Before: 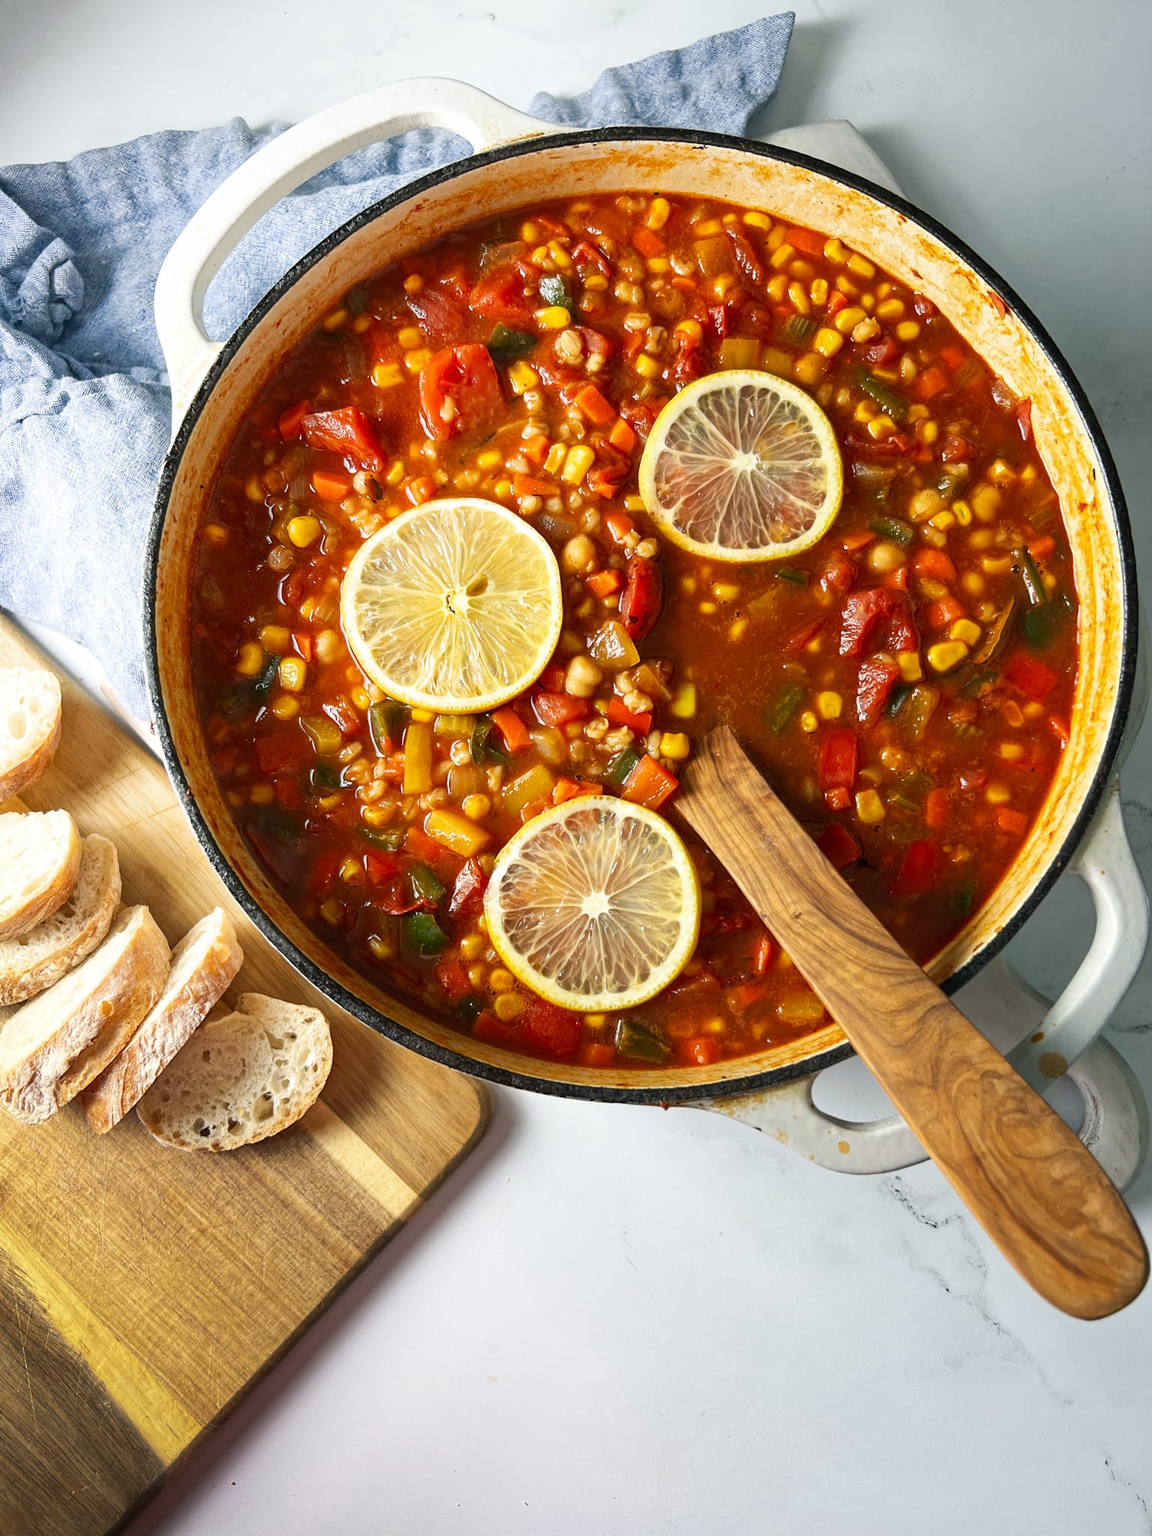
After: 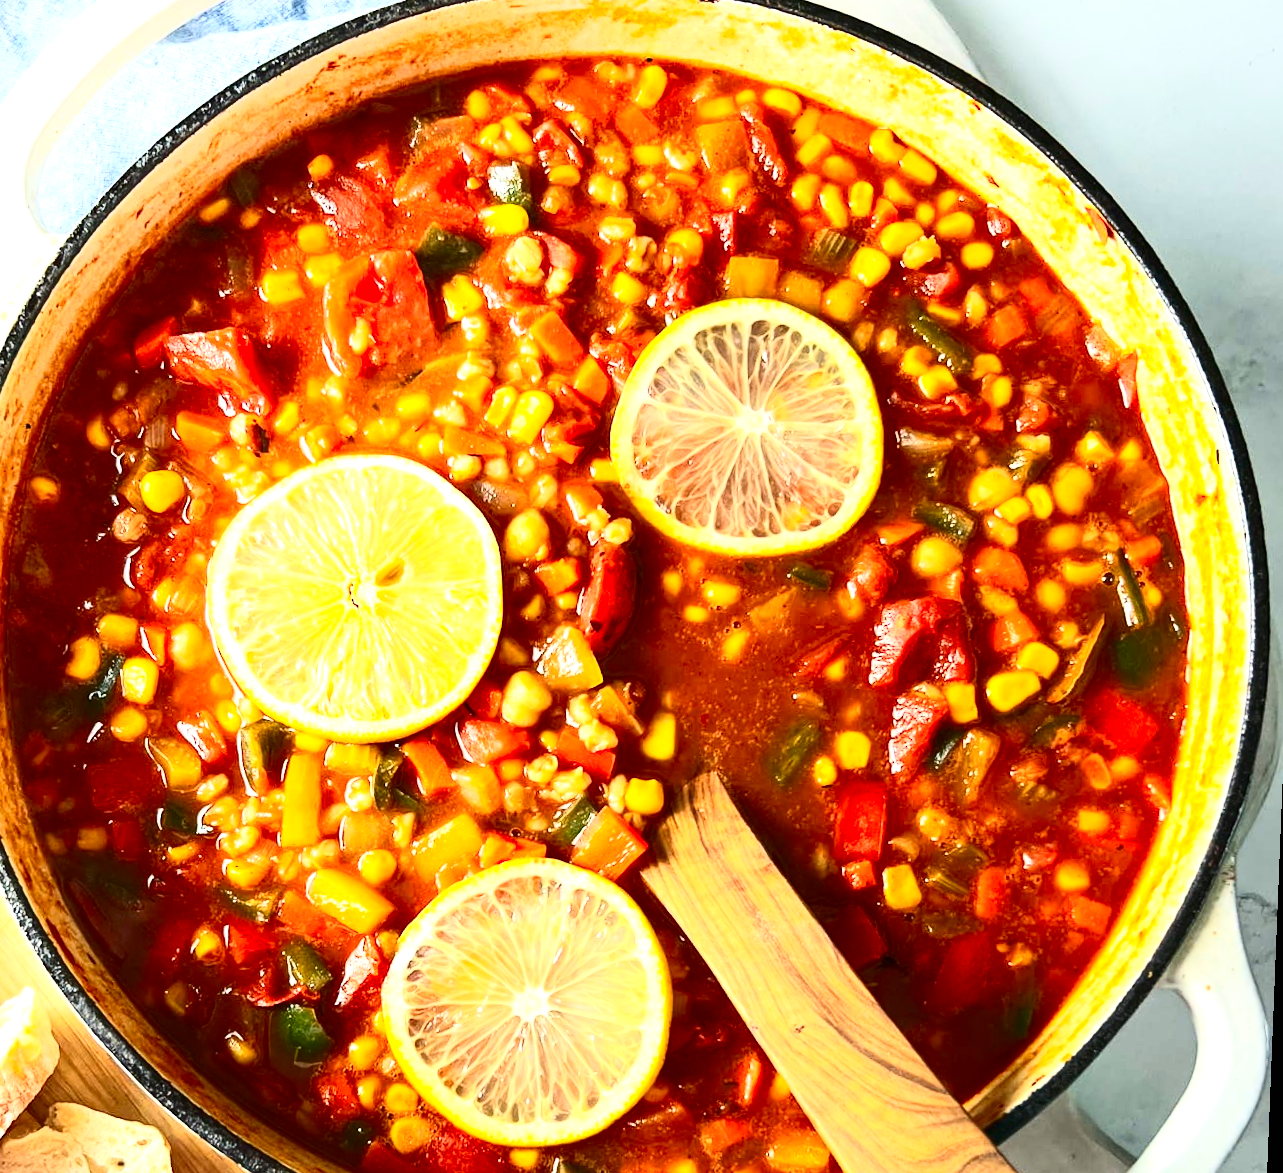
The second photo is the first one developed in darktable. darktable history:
crop: left 18.38%, top 11.092%, right 2.134%, bottom 33.217%
exposure: black level correction 0, exposure 0.877 EV, compensate exposure bias true, compensate highlight preservation false
rotate and perspective: rotation 2.27°, automatic cropping off
contrast brightness saturation: contrast 0.4, brightness 0.1, saturation 0.21
